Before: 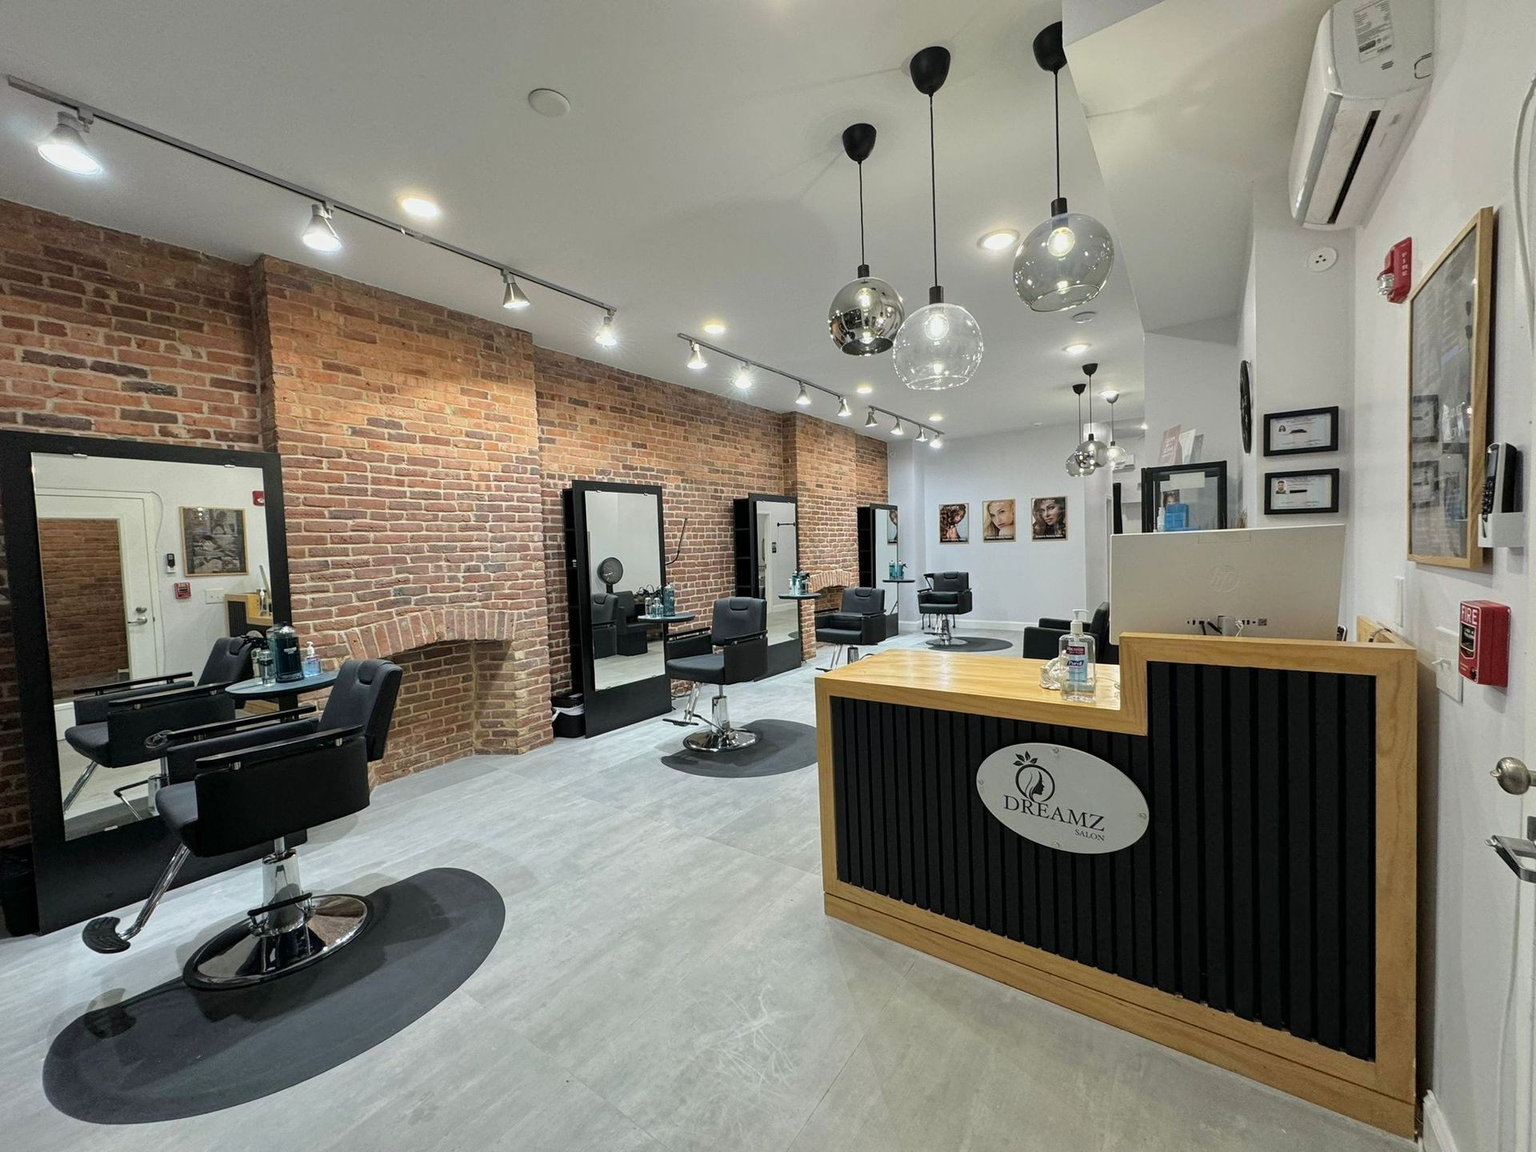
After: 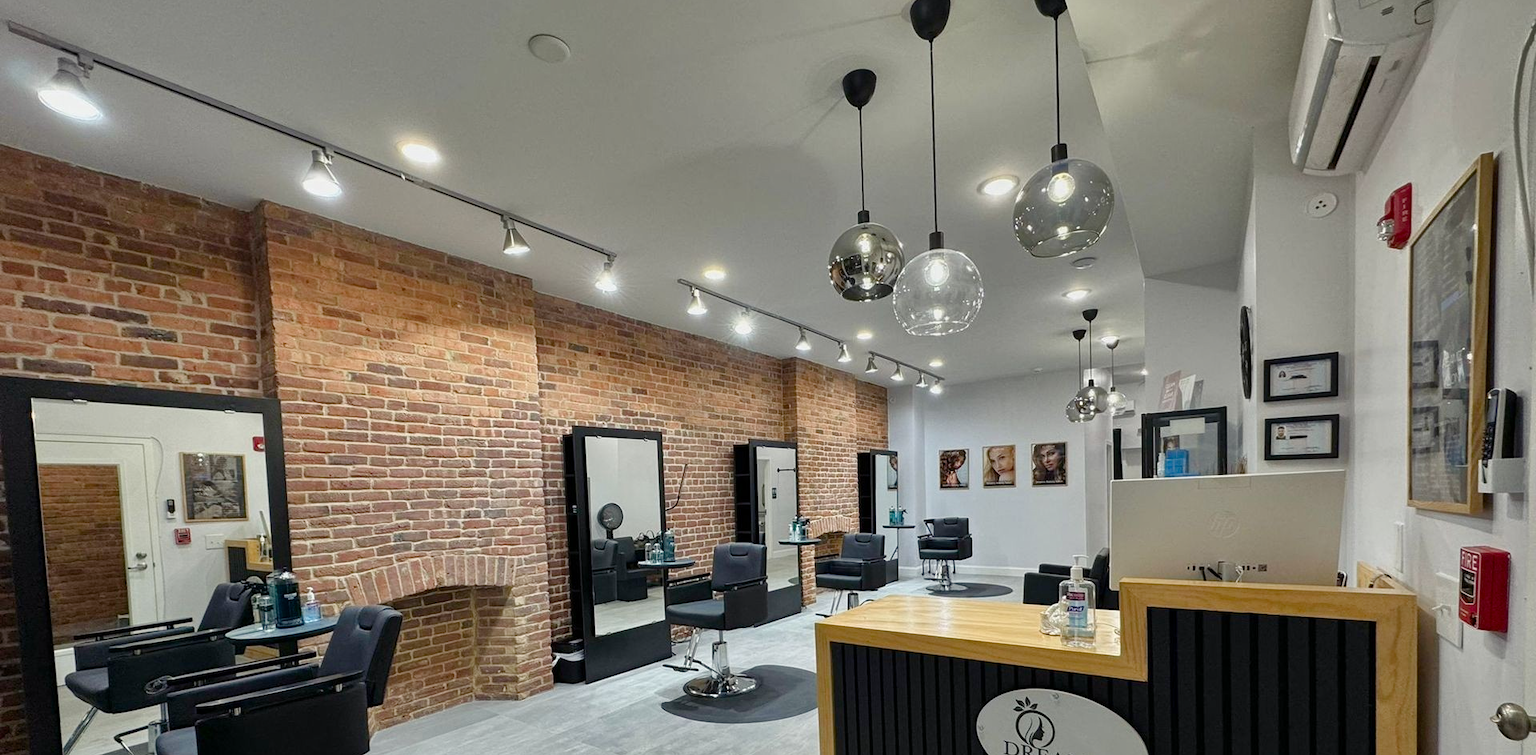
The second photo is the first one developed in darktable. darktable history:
crop and rotate: top 4.726%, bottom 29.66%
color balance rgb: shadows lift › chroma 3.157%, shadows lift › hue 278.83°, perceptual saturation grading › global saturation 20%, perceptual saturation grading › highlights -48.938%, perceptual saturation grading › shadows 25.773%, global vibrance 20%
shadows and highlights: shadows 20.96, highlights -82.86, soften with gaussian
